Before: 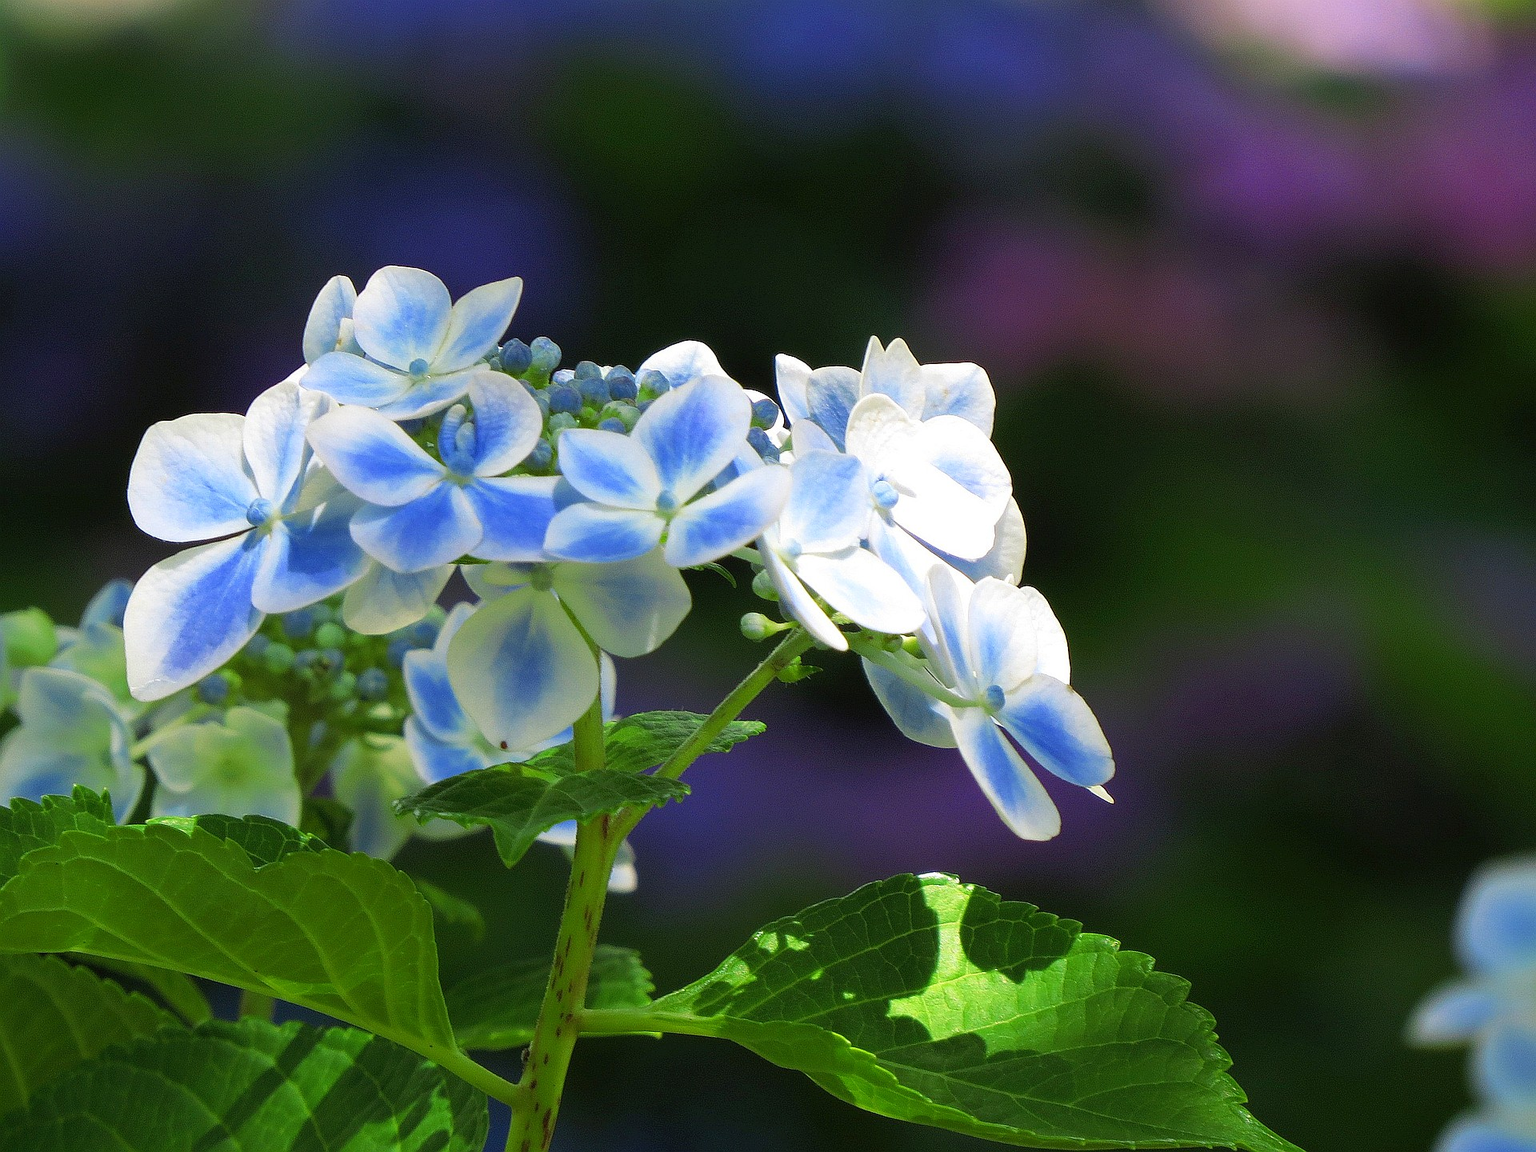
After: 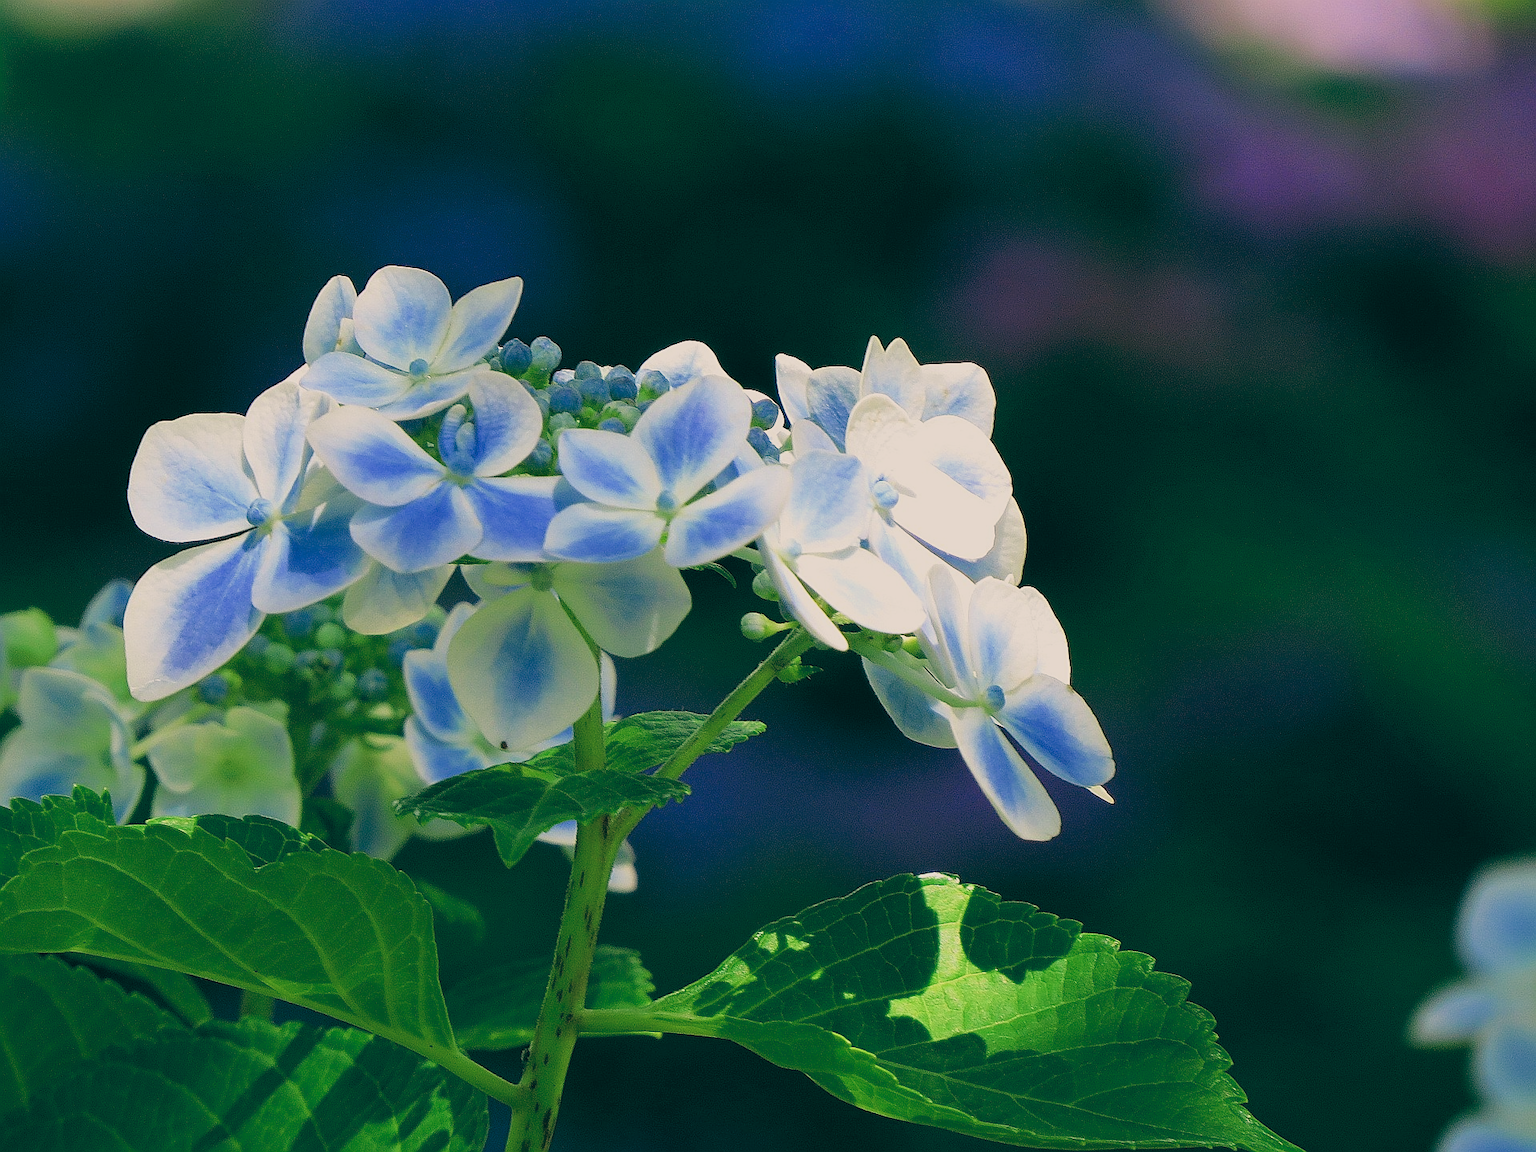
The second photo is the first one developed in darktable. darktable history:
filmic rgb: hardness 4.17, contrast 0.921
color balance: lift [1.005, 0.99, 1.007, 1.01], gamma [1, 0.979, 1.011, 1.021], gain [0.923, 1.098, 1.025, 0.902], input saturation 90.45%, contrast 7.73%, output saturation 105.91%
sharpen: amount 0.2
